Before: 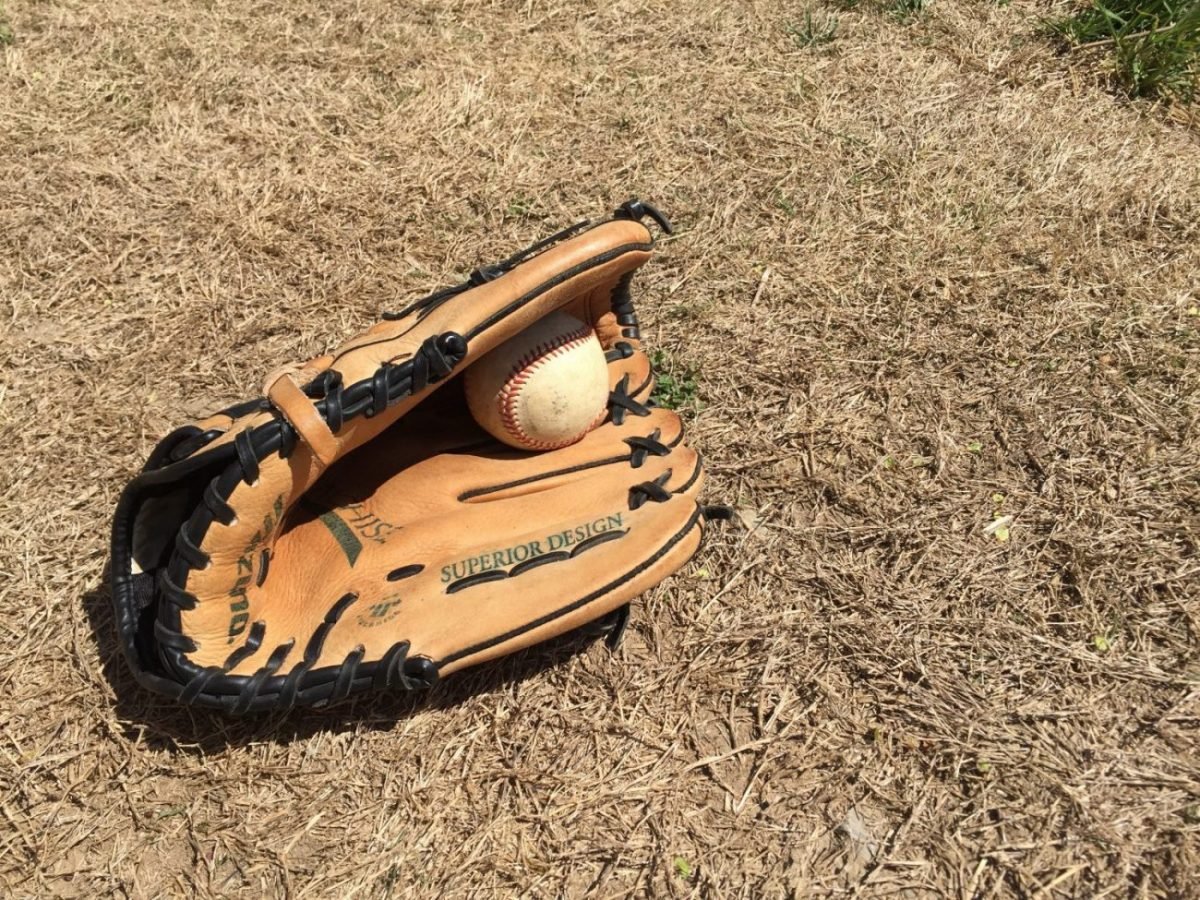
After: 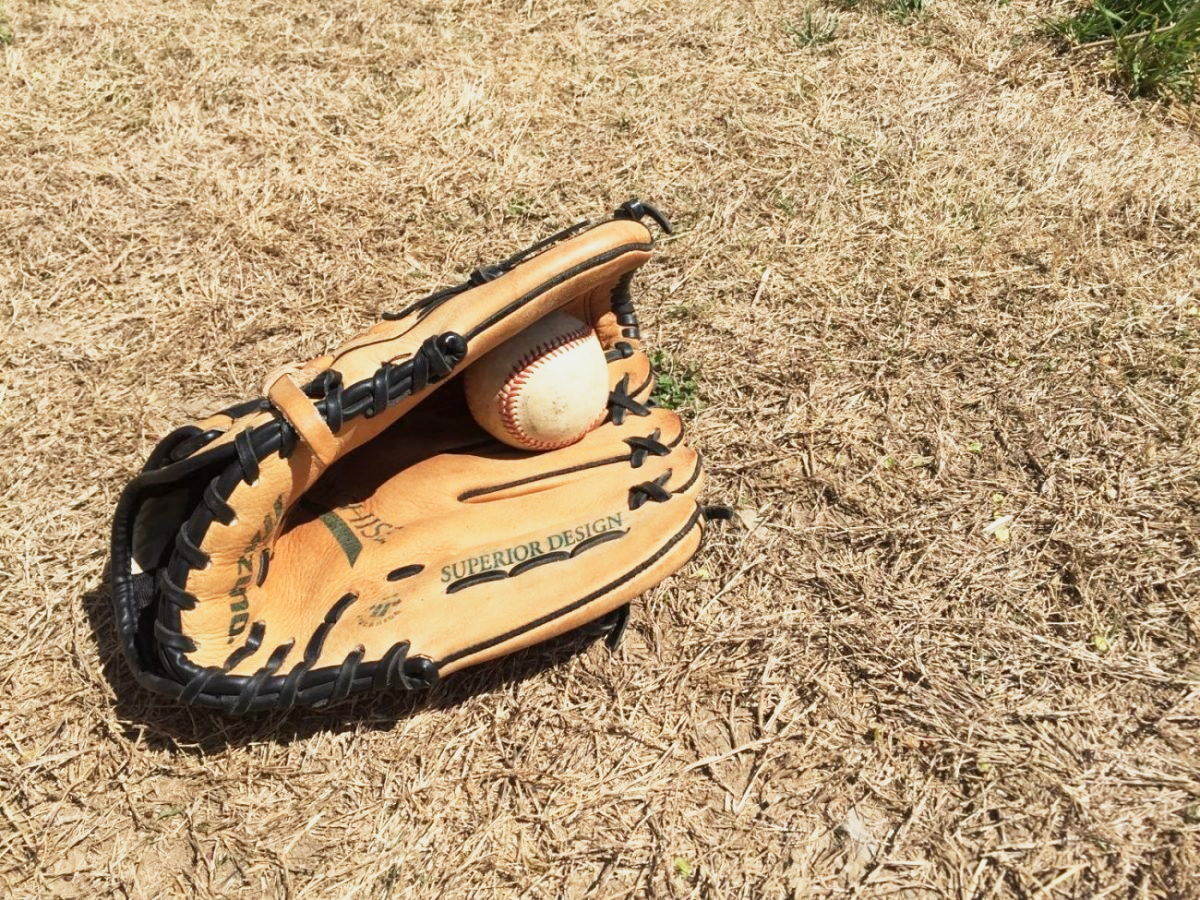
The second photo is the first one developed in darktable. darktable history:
base curve: curves: ch0 [(0, 0) (0.088, 0.125) (0.176, 0.251) (0.354, 0.501) (0.613, 0.749) (1, 0.877)], preserve colors none
local contrast: mode bilateral grid, contrast 14, coarseness 36, detail 105%, midtone range 0.2
